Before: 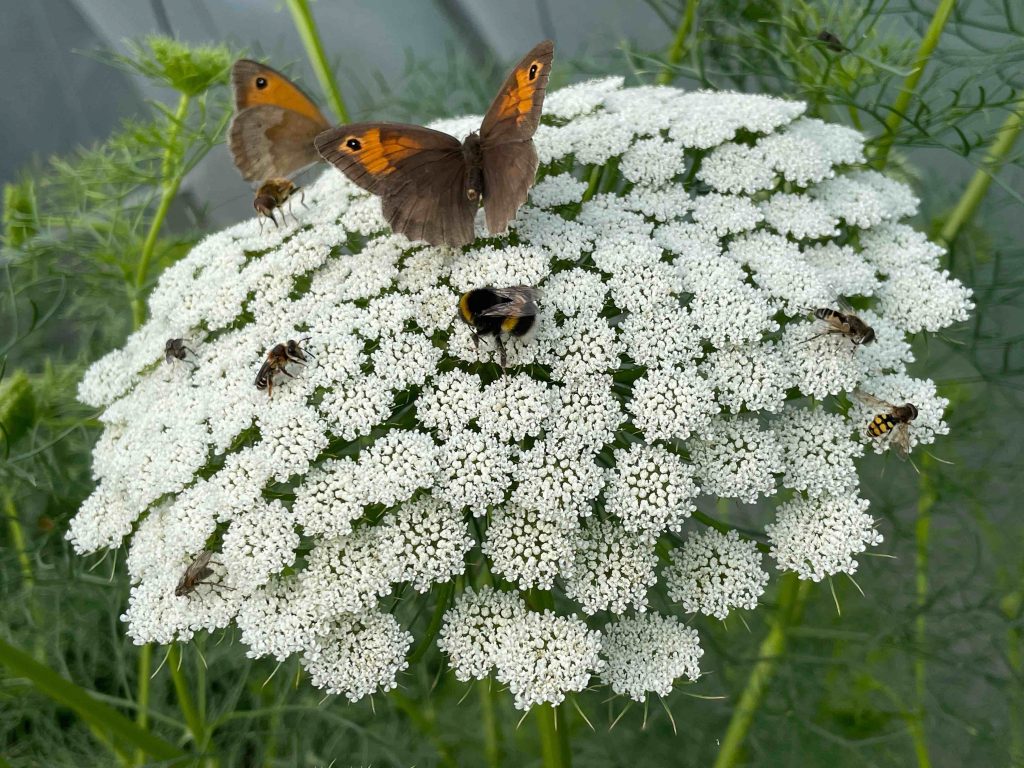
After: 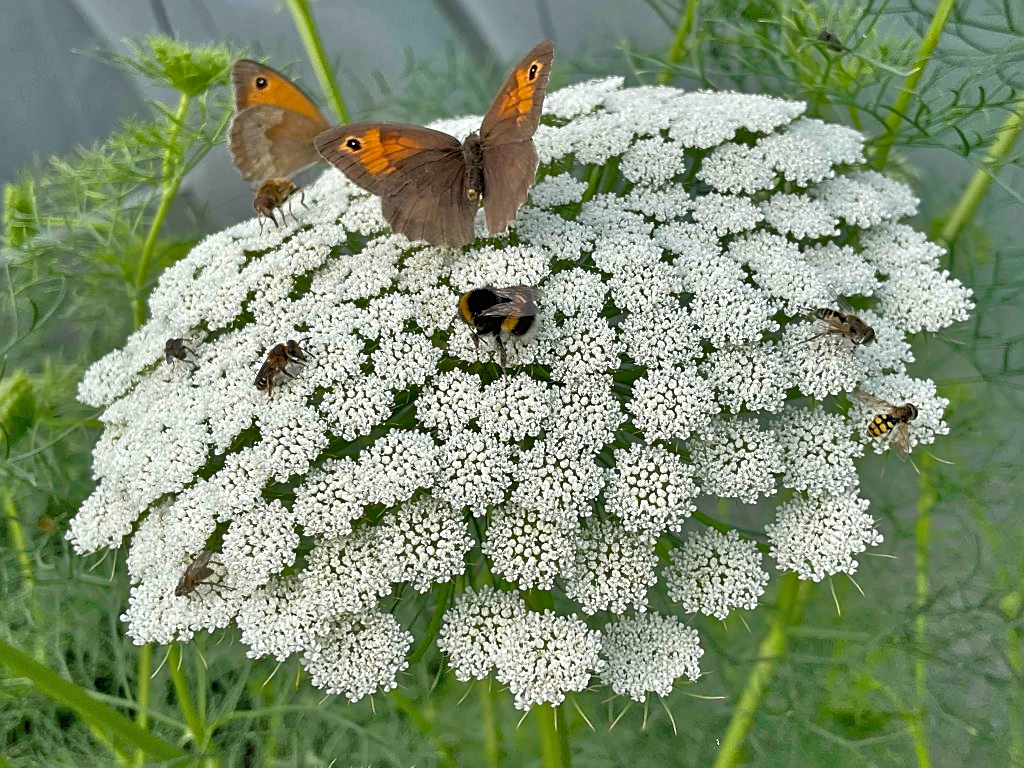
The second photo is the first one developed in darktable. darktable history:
shadows and highlights: radius 107.35, shadows 41.34, highlights -72.1, low approximation 0.01, soften with gaussian
sharpen: on, module defaults
tone equalizer: -7 EV 0.15 EV, -6 EV 0.626 EV, -5 EV 1.17 EV, -4 EV 1.36 EV, -3 EV 1.13 EV, -2 EV 0.6 EV, -1 EV 0.153 EV
